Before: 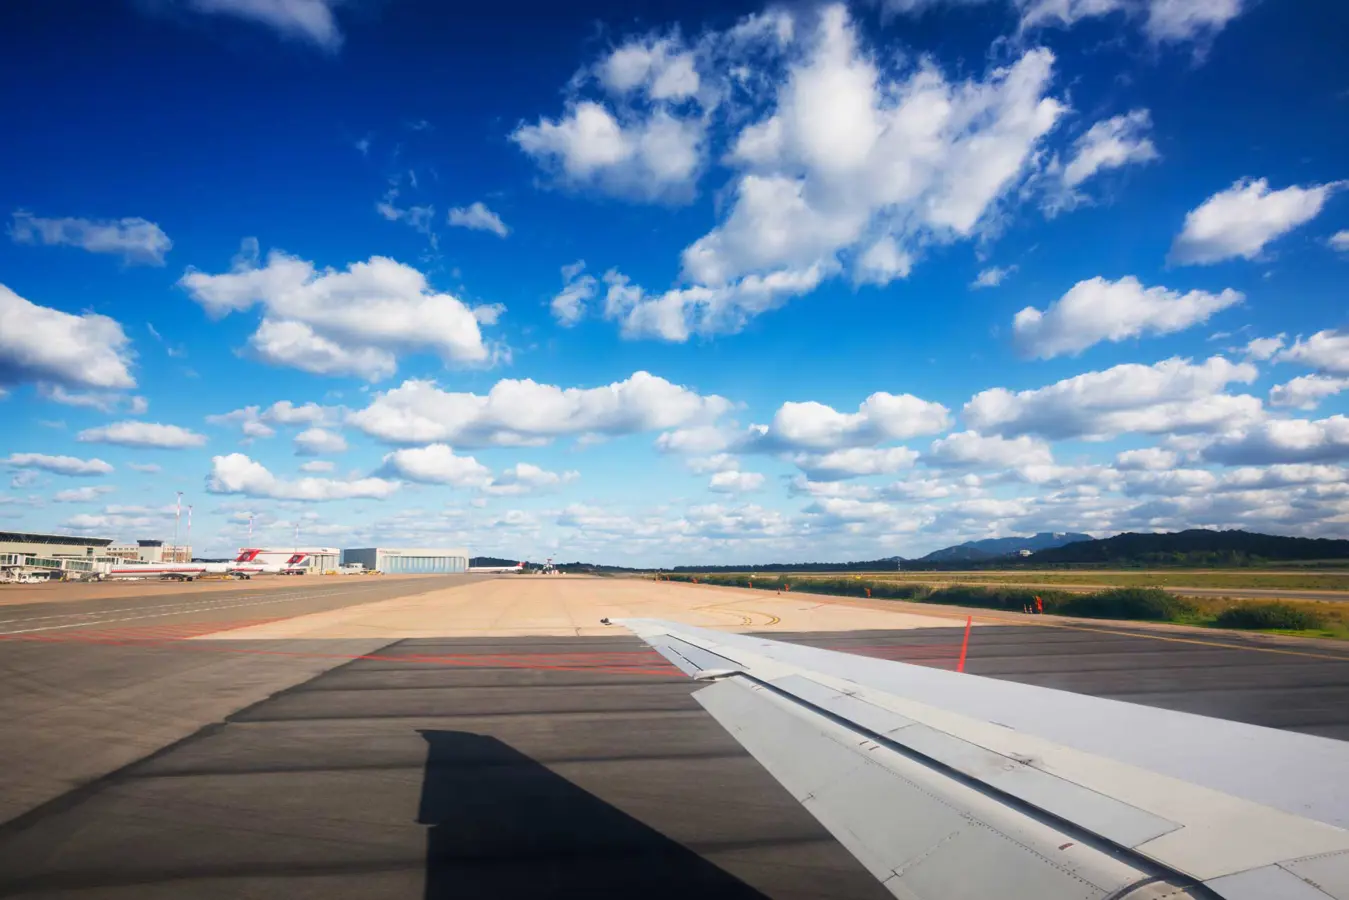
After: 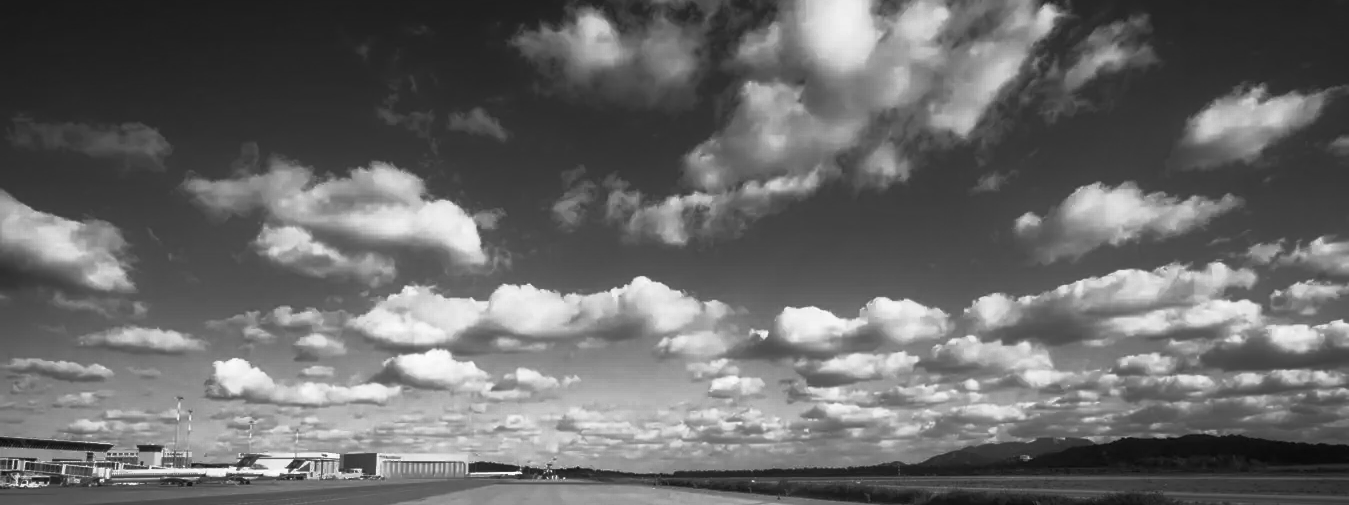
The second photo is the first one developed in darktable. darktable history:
local contrast: mode bilateral grid, contrast 20, coarseness 50, detail 130%, midtone range 0.2
crop and rotate: top 10.605%, bottom 33.274%
base curve: curves: ch0 [(0, 0) (0.564, 0.291) (0.802, 0.731) (1, 1)]
monochrome: a 0, b 0, size 0.5, highlights 0.57
